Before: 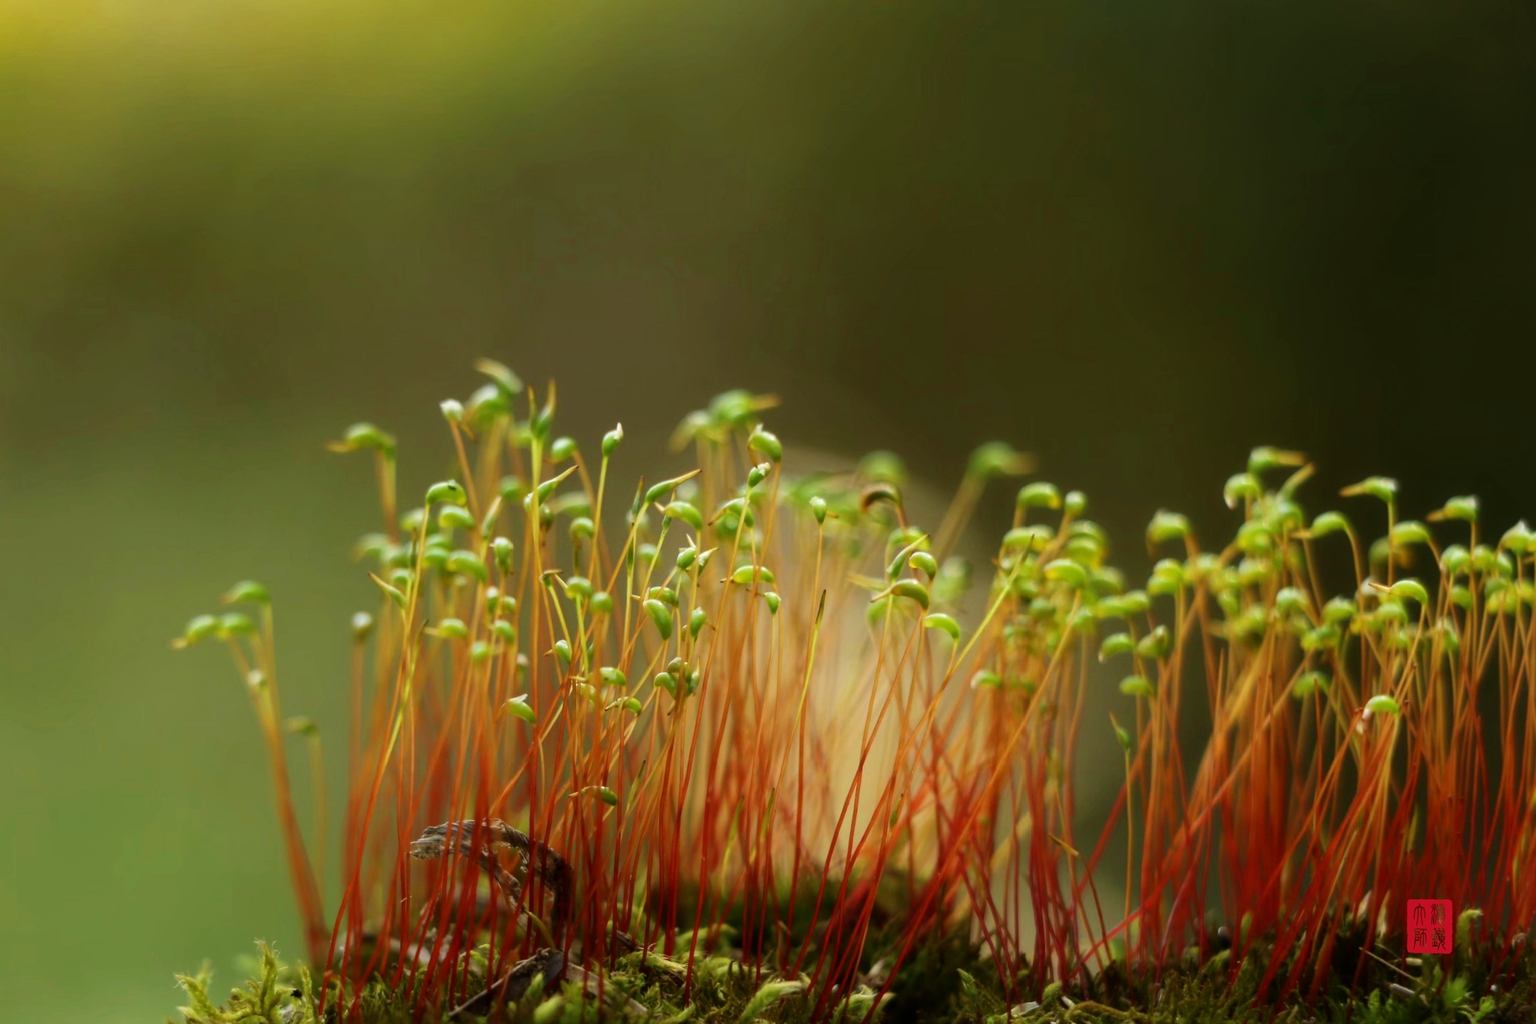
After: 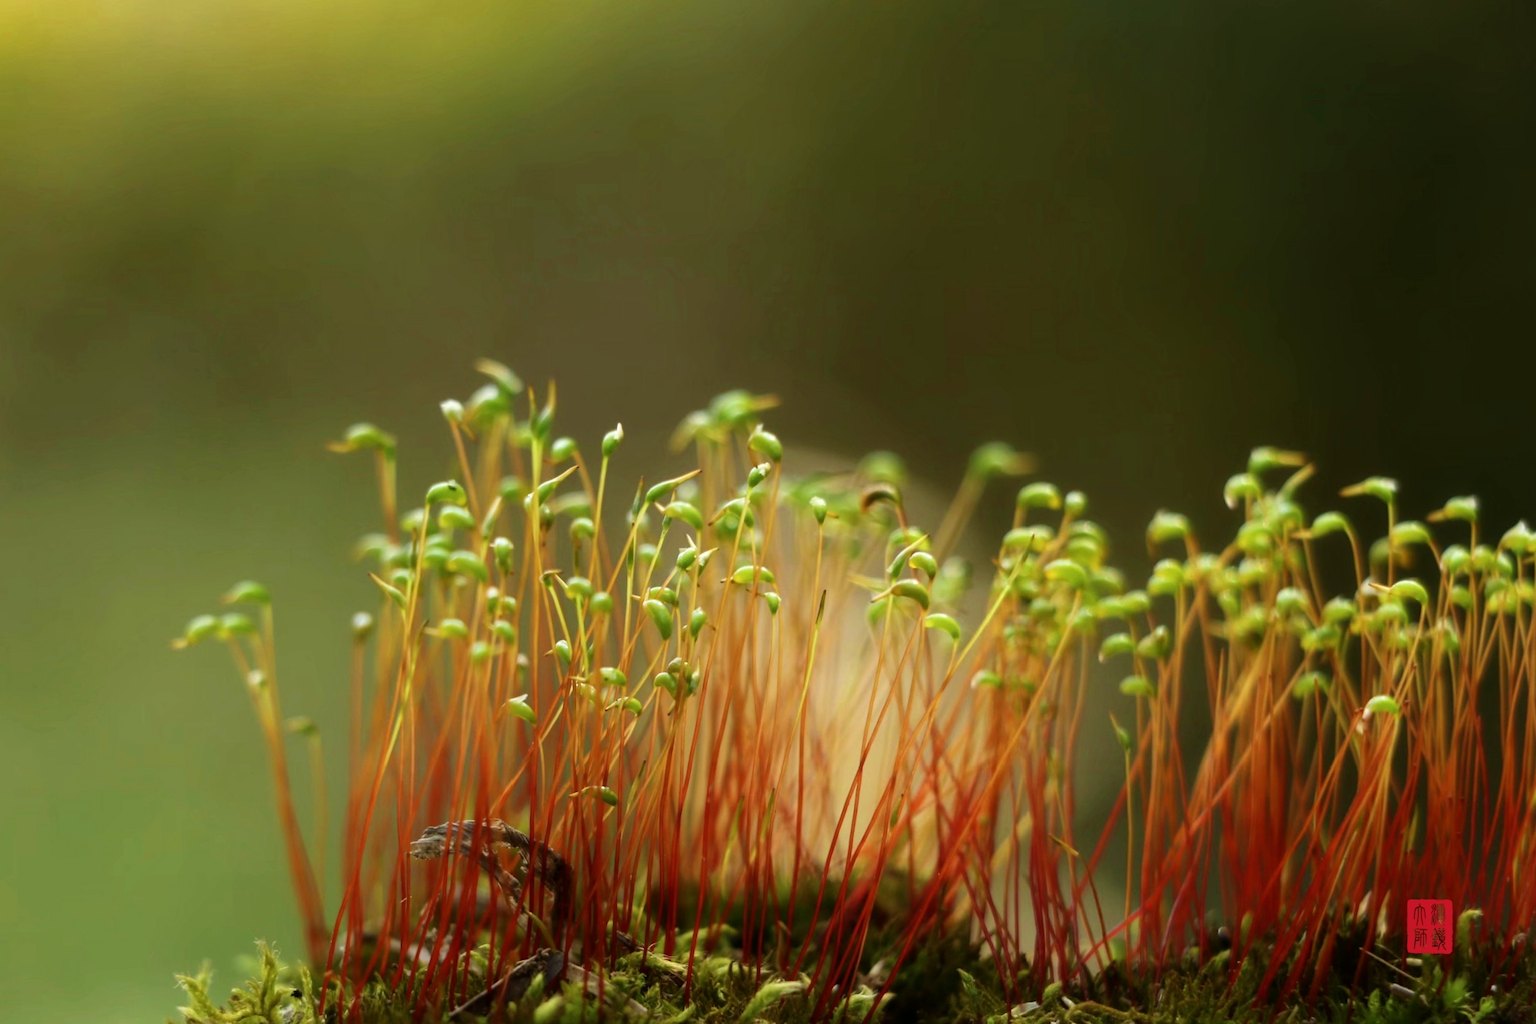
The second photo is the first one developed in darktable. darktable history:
shadows and highlights: shadows -13.04, white point adjustment 3.87, highlights 29.1
